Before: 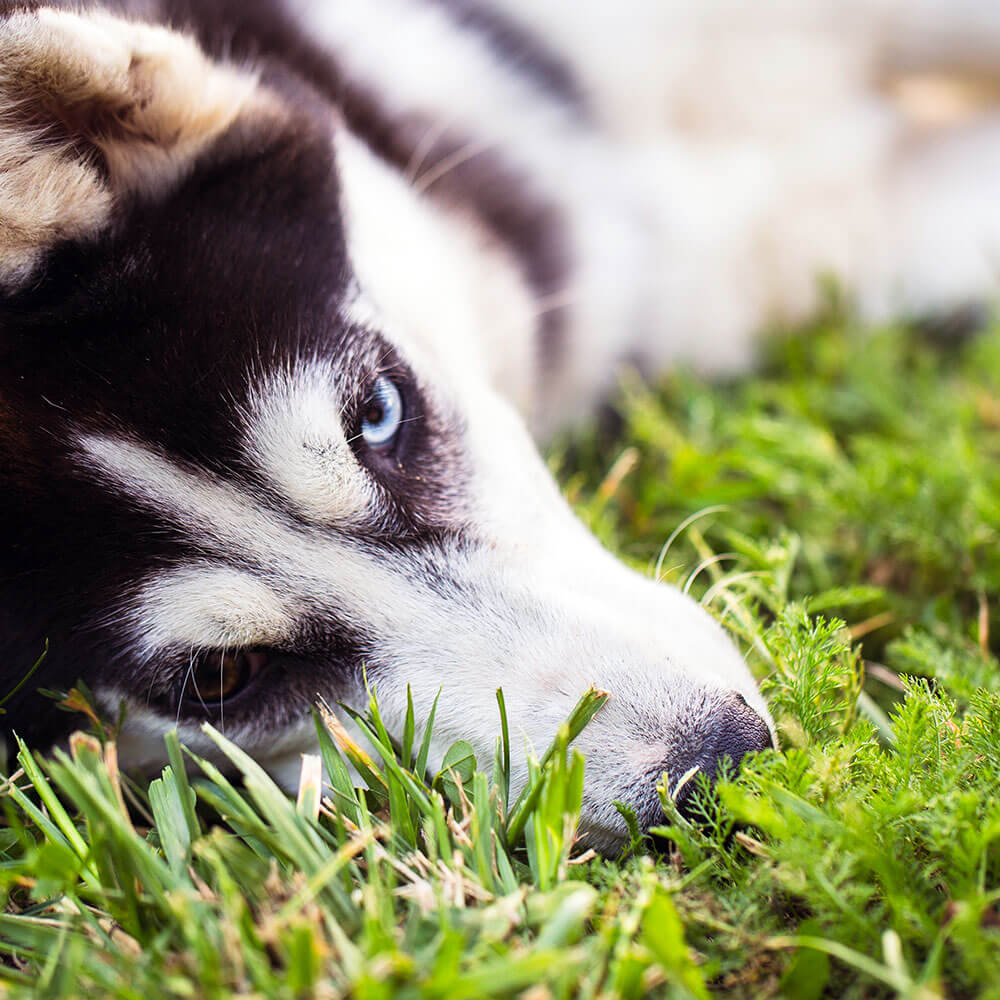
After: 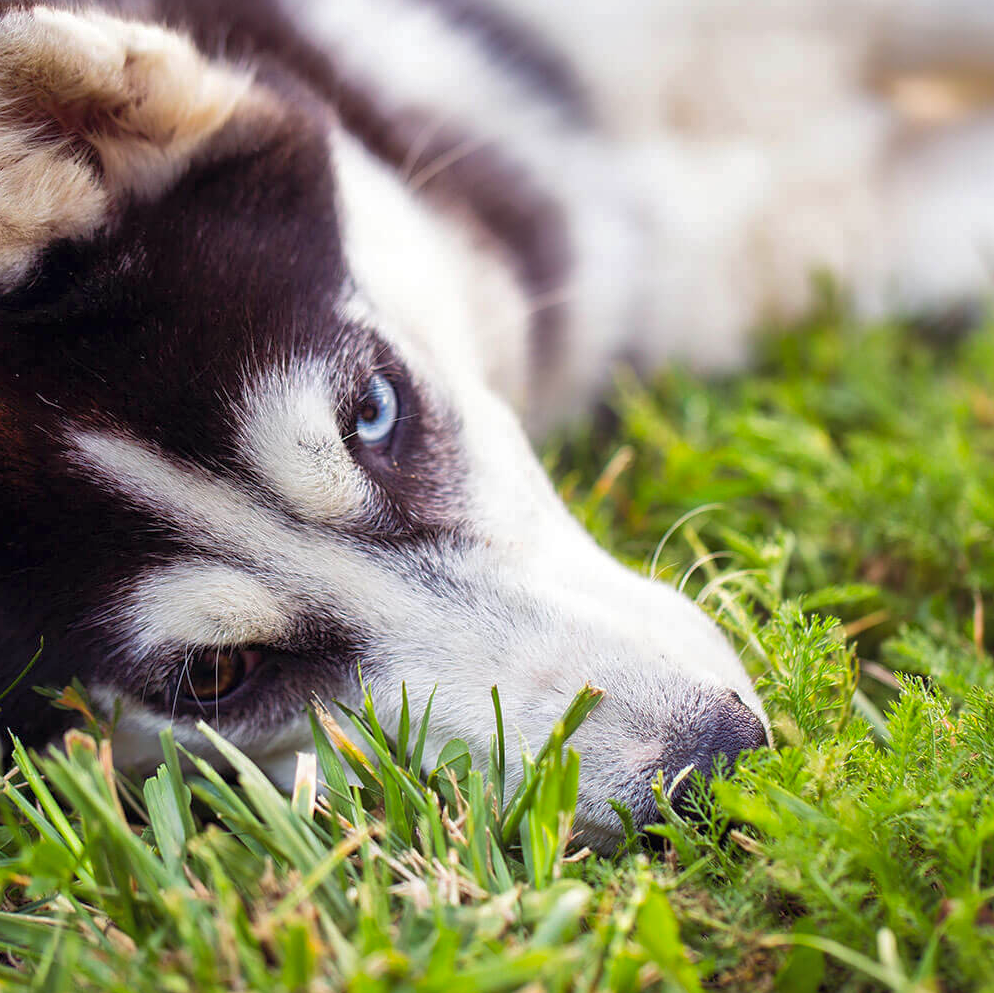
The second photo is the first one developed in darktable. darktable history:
shadows and highlights: on, module defaults
crop and rotate: left 0.547%, top 0.27%, bottom 0.37%
